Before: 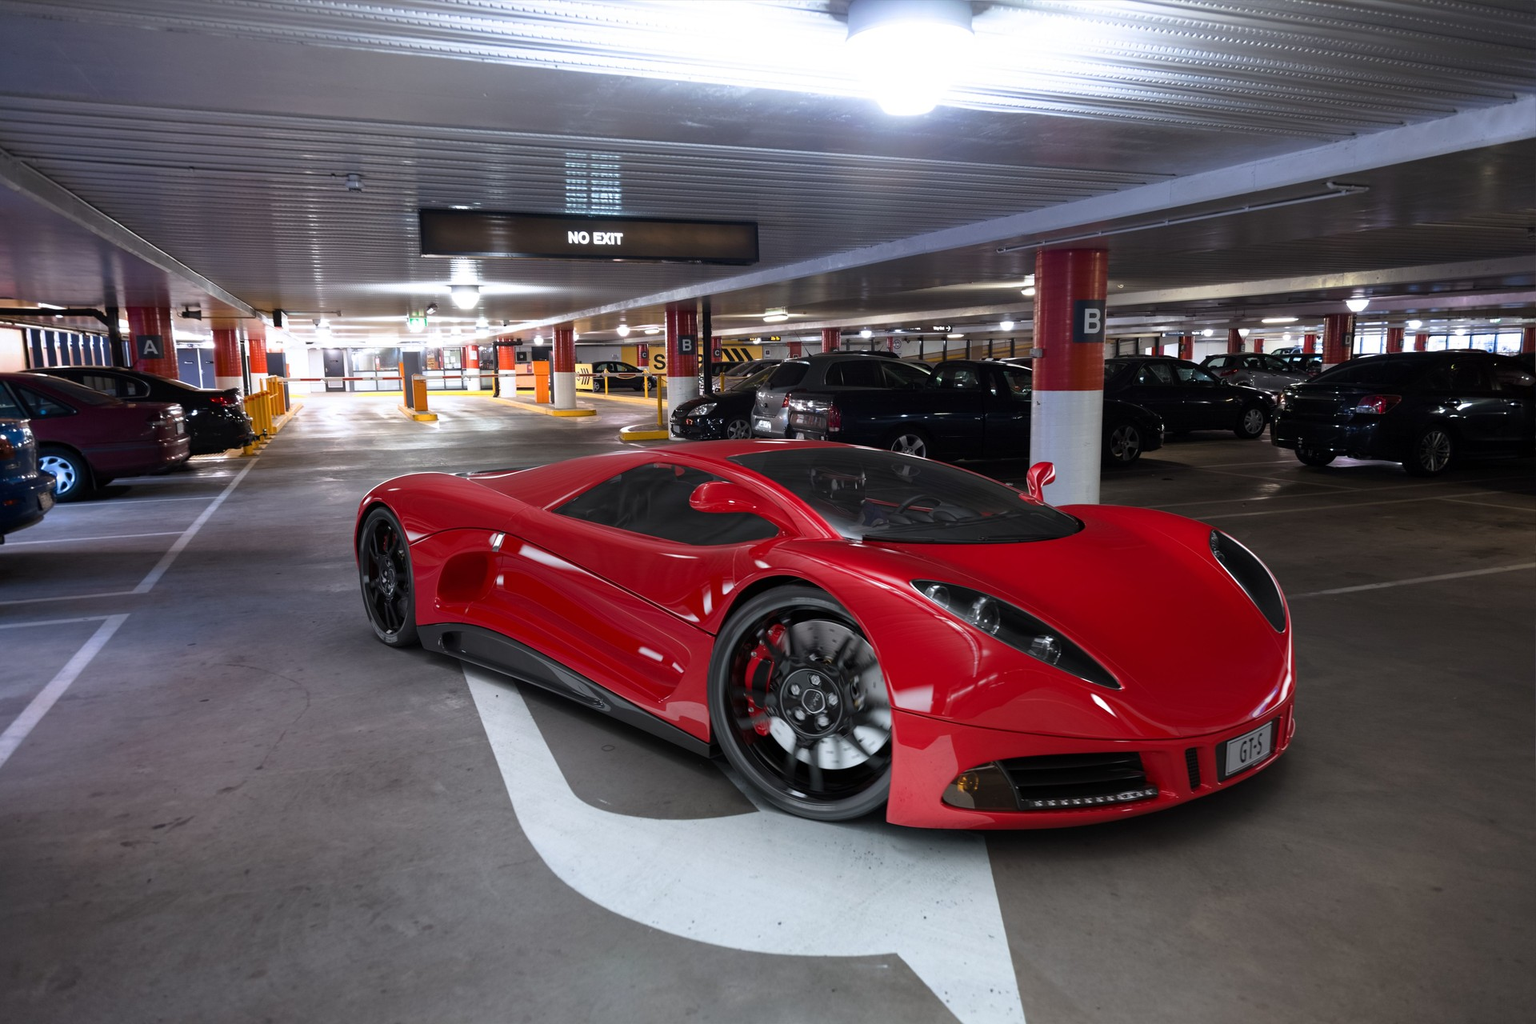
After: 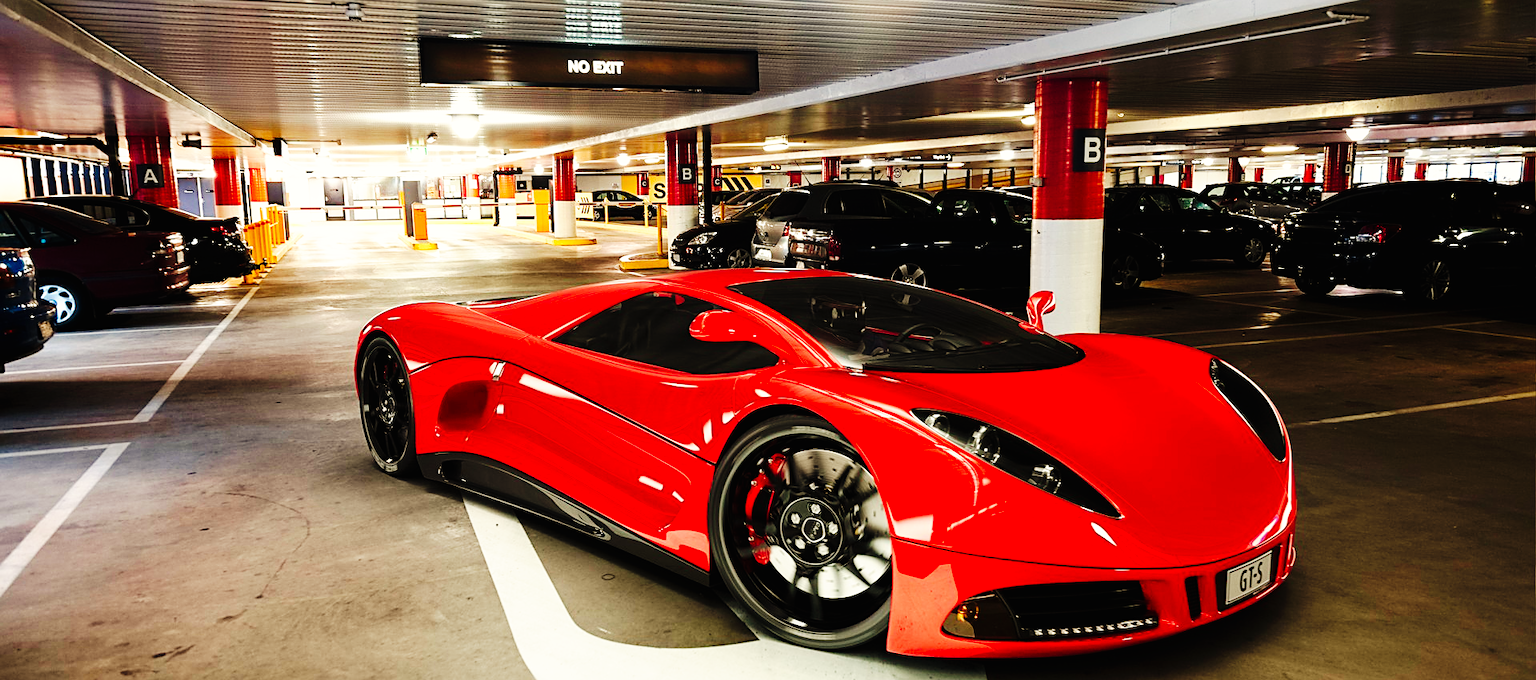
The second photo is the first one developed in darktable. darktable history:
base curve: curves: ch0 [(0, 0) (0.007, 0.004) (0.027, 0.03) (0.046, 0.07) (0.207, 0.54) (0.442, 0.872) (0.673, 0.972) (1, 1)], preserve colors none
crop: top 16.727%, bottom 16.727%
tone curve: curves: ch0 [(0, 0) (0.003, 0.007) (0.011, 0.009) (0.025, 0.014) (0.044, 0.022) (0.069, 0.029) (0.1, 0.037) (0.136, 0.052) (0.177, 0.083) (0.224, 0.121) (0.277, 0.177) (0.335, 0.258) (0.399, 0.351) (0.468, 0.454) (0.543, 0.557) (0.623, 0.654) (0.709, 0.744) (0.801, 0.825) (0.898, 0.909) (1, 1)], preserve colors none
sharpen: on, module defaults
white balance: red 1.08, blue 0.791
